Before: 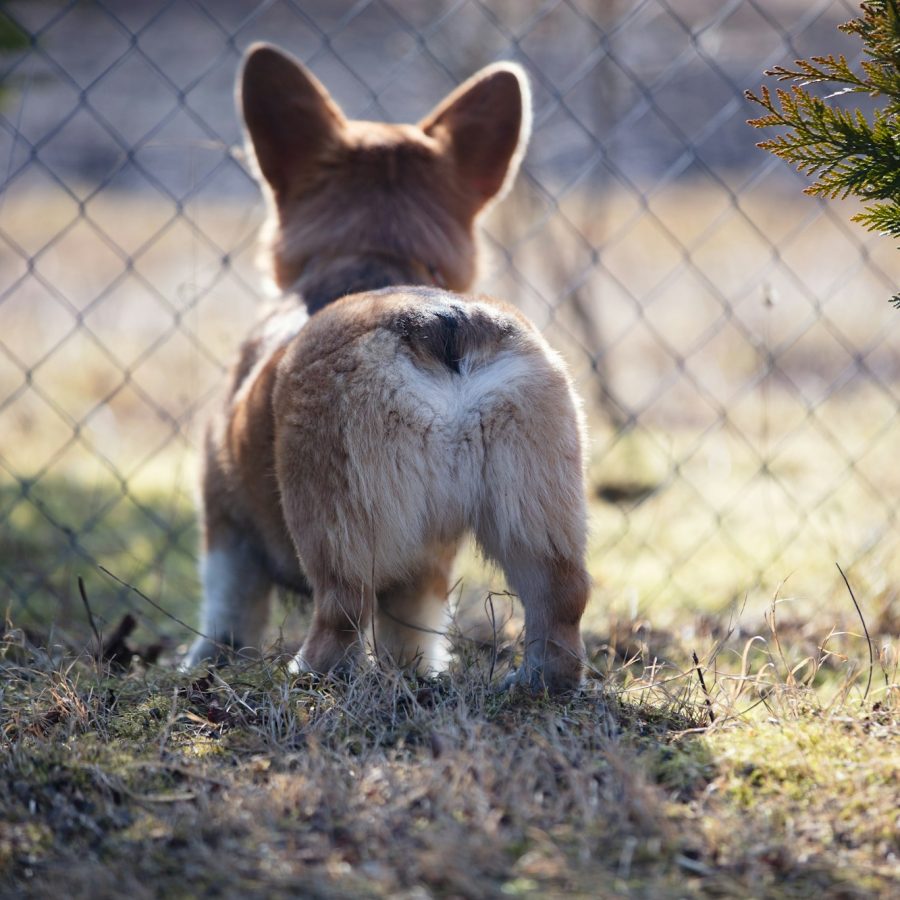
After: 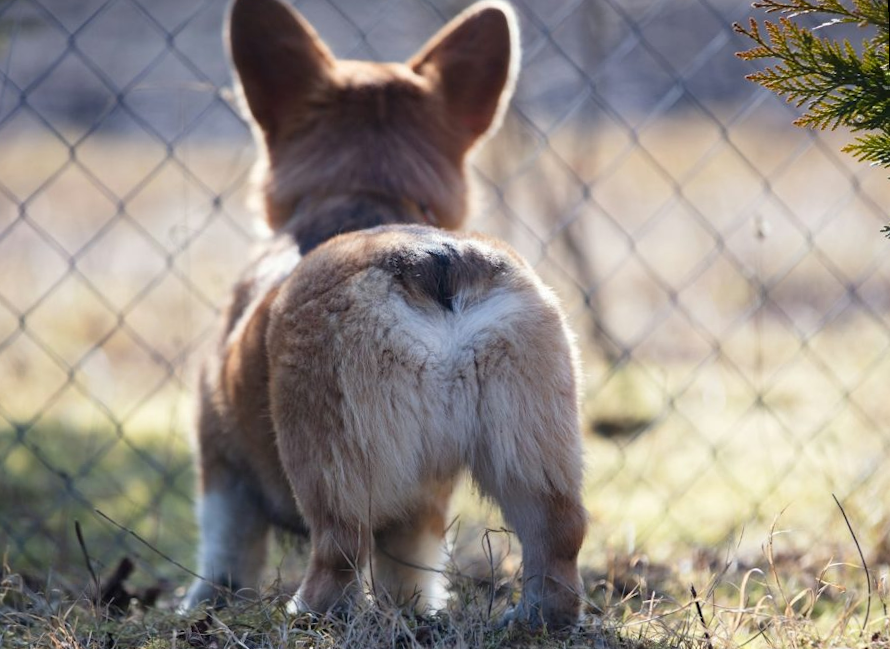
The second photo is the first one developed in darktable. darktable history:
rotate and perspective: rotation -1°, crop left 0.011, crop right 0.989, crop top 0.025, crop bottom 0.975
crop: left 0.387%, top 5.469%, bottom 19.809%
